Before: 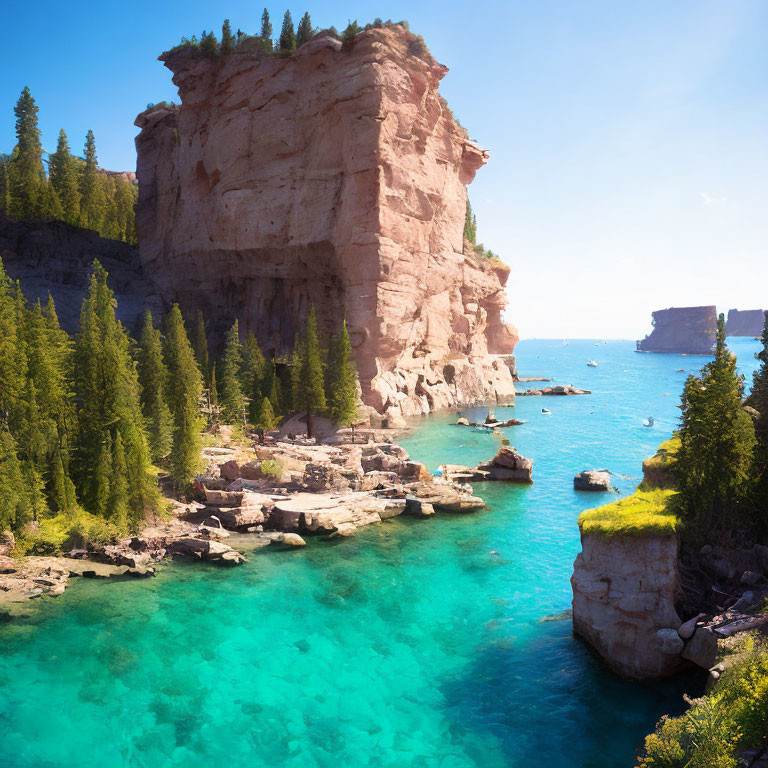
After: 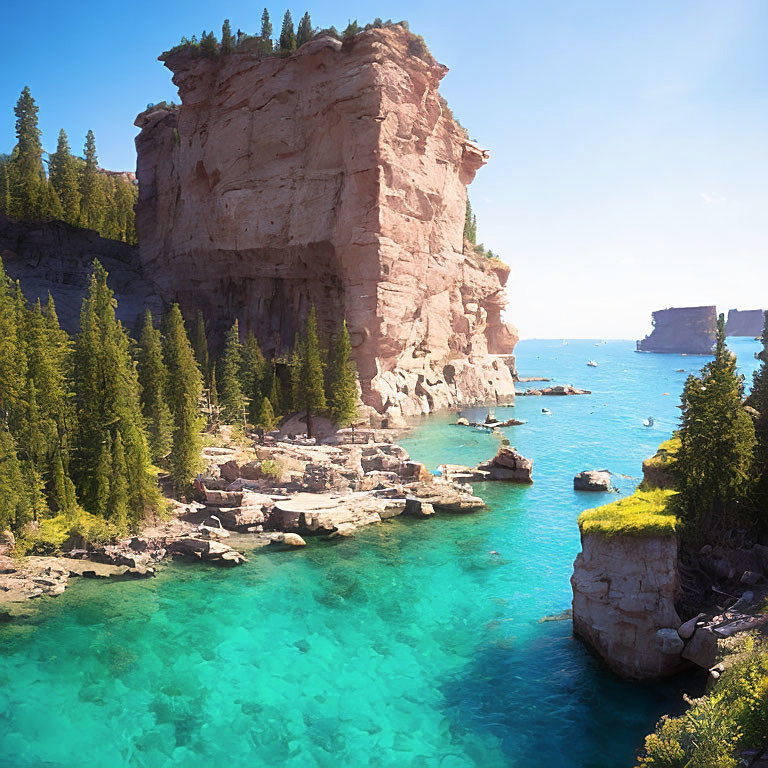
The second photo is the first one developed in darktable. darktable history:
haze removal: strength -0.1, compatibility mode true, adaptive false
sharpen: on, module defaults
